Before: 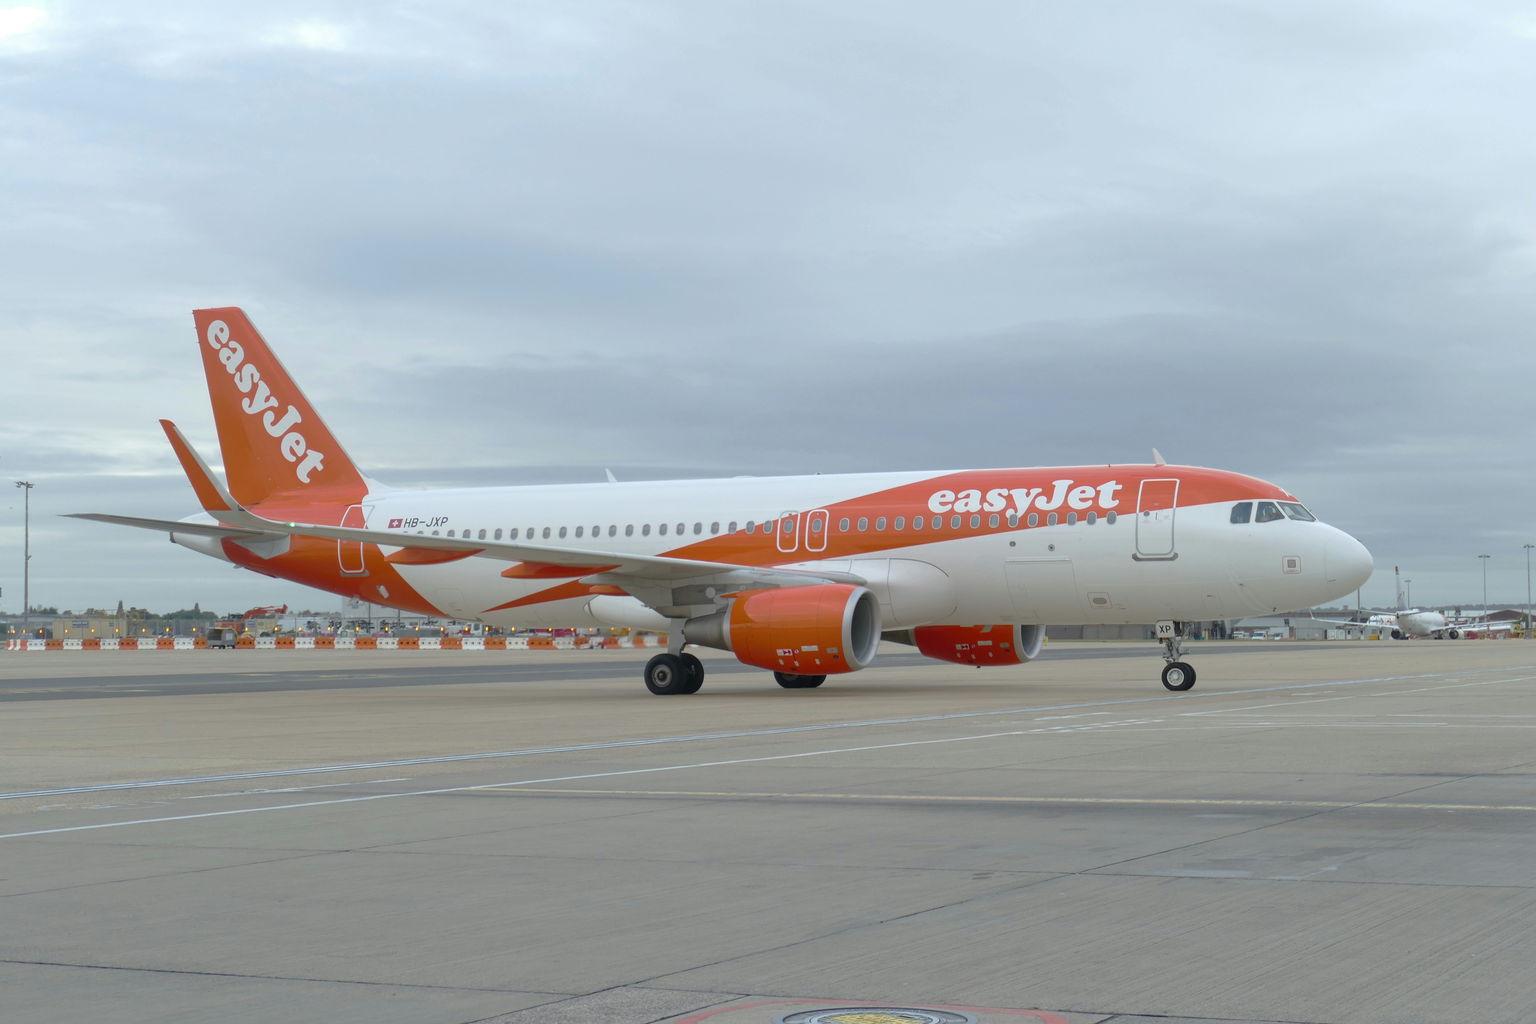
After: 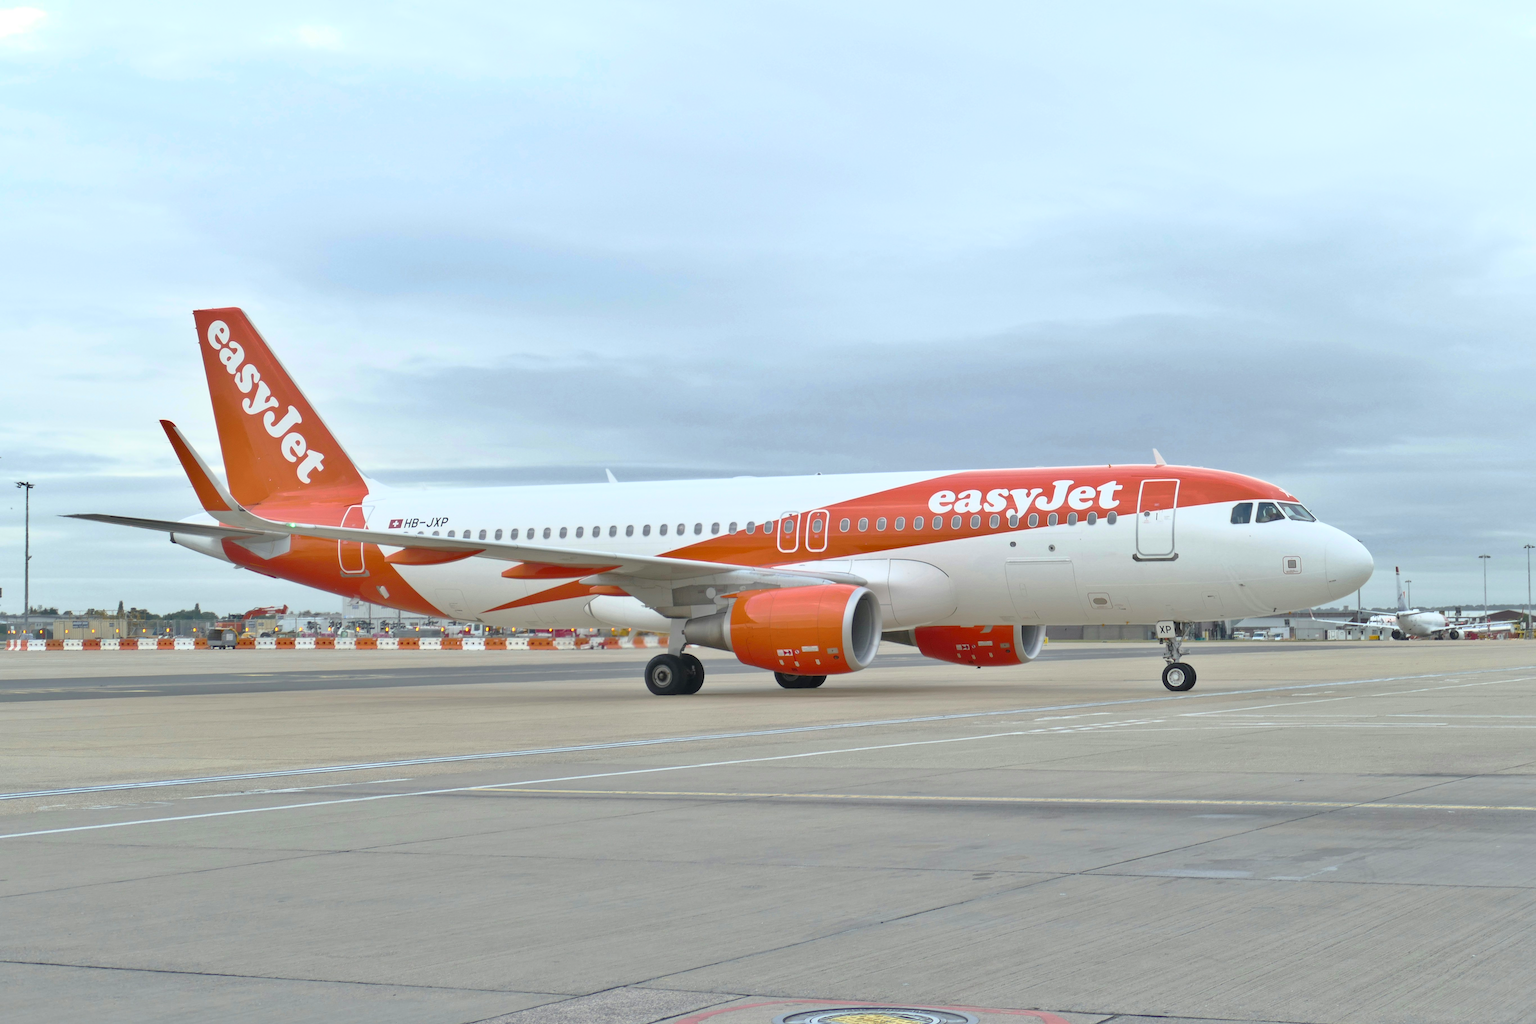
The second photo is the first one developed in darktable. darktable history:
base curve: curves: ch0 [(0, 0) (0.557, 0.834) (1, 1)]
tone equalizer: on, module defaults
shadows and highlights: shadows 60, soften with gaussian
